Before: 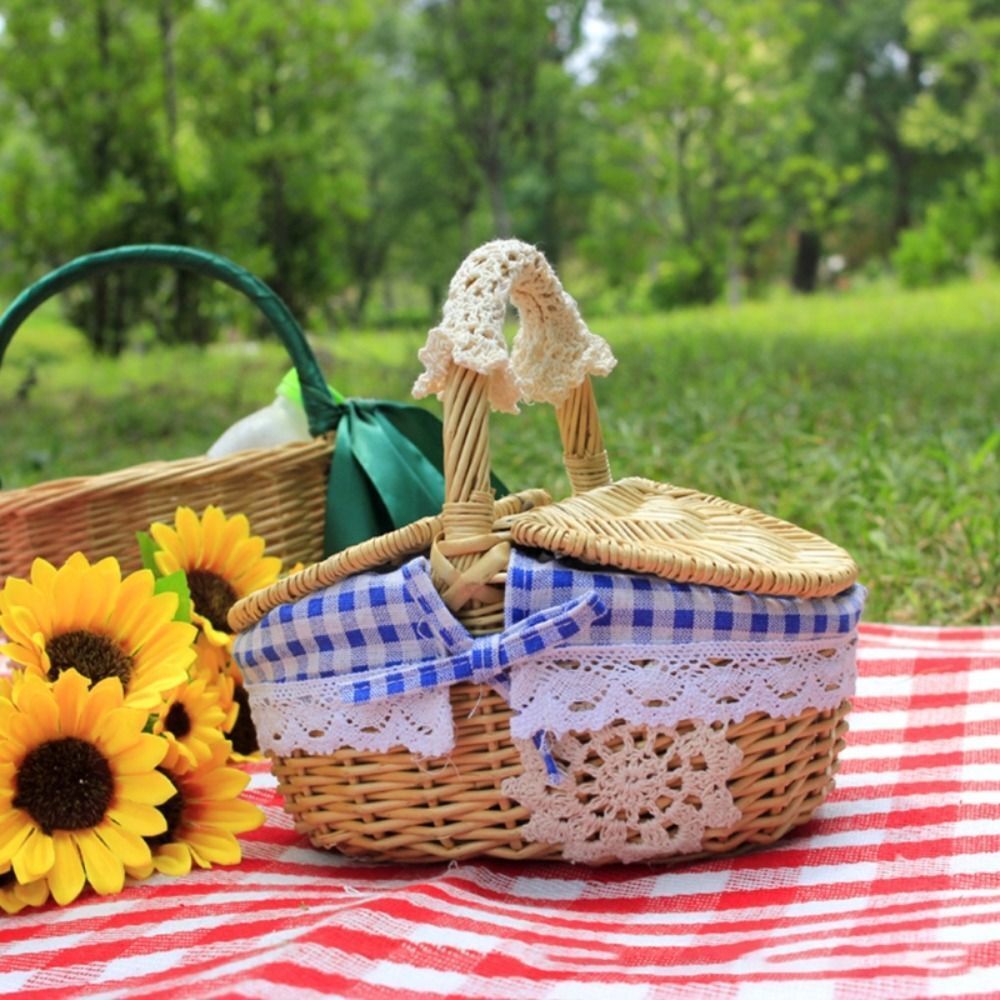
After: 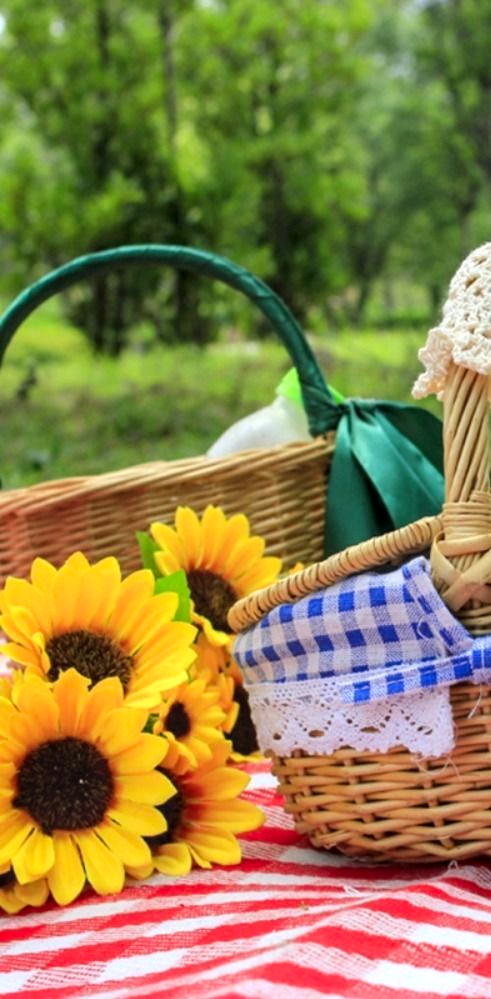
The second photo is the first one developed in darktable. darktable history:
rotate and perspective: automatic cropping off
exposure: exposure 0 EV, compensate highlight preservation false
contrast brightness saturation: contrast 0.1, brightness 0.03, saturation 0.09
crop and rotate: left 0%, top 0%, right 50.845%
local contrast: on, module defaults
